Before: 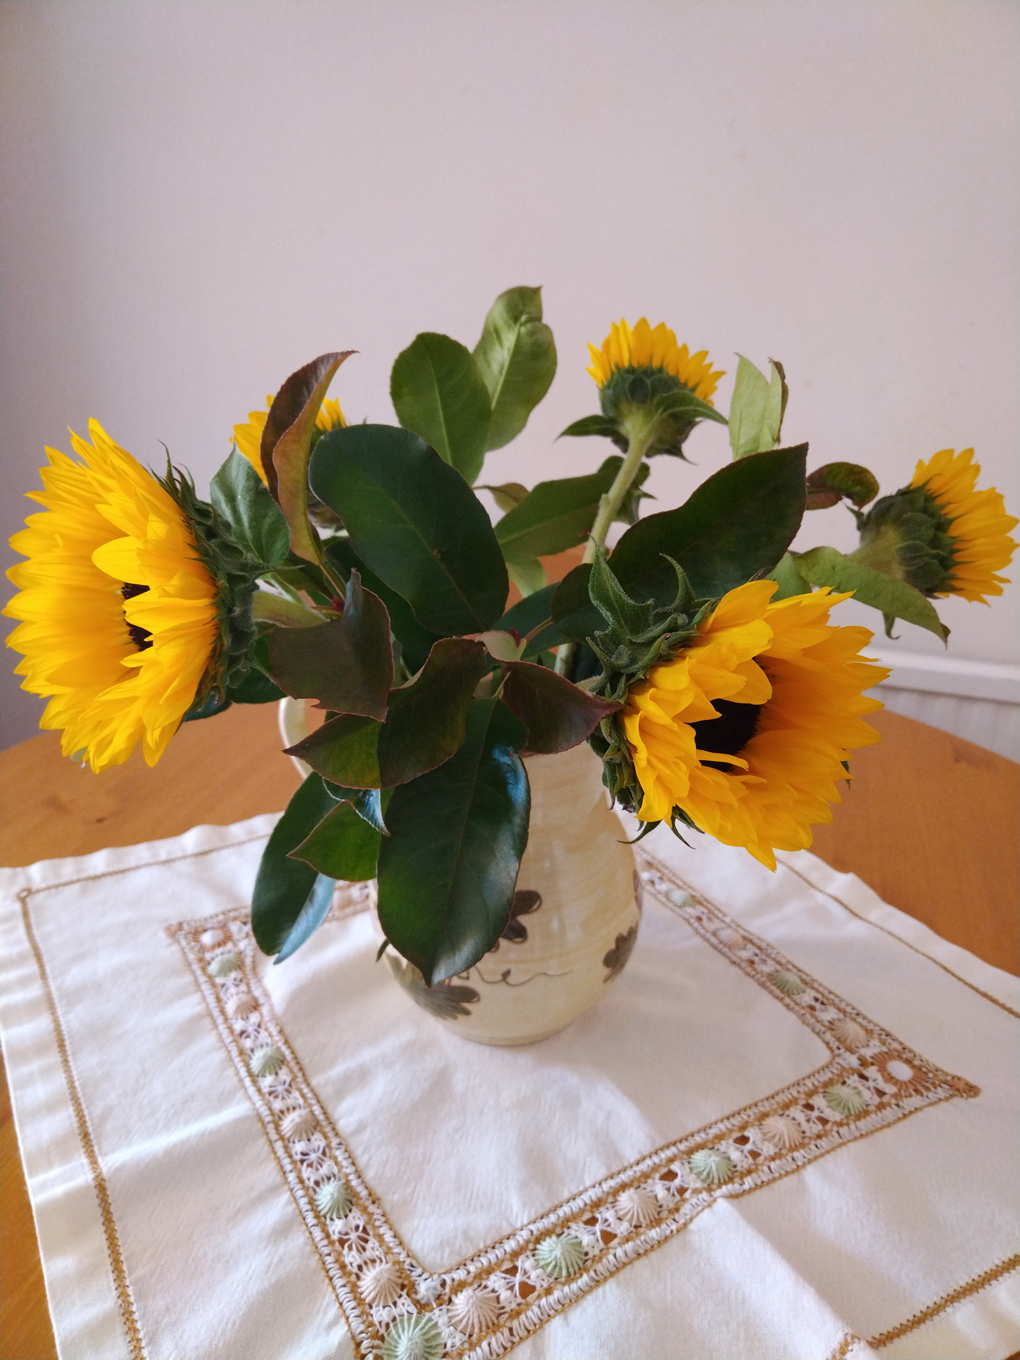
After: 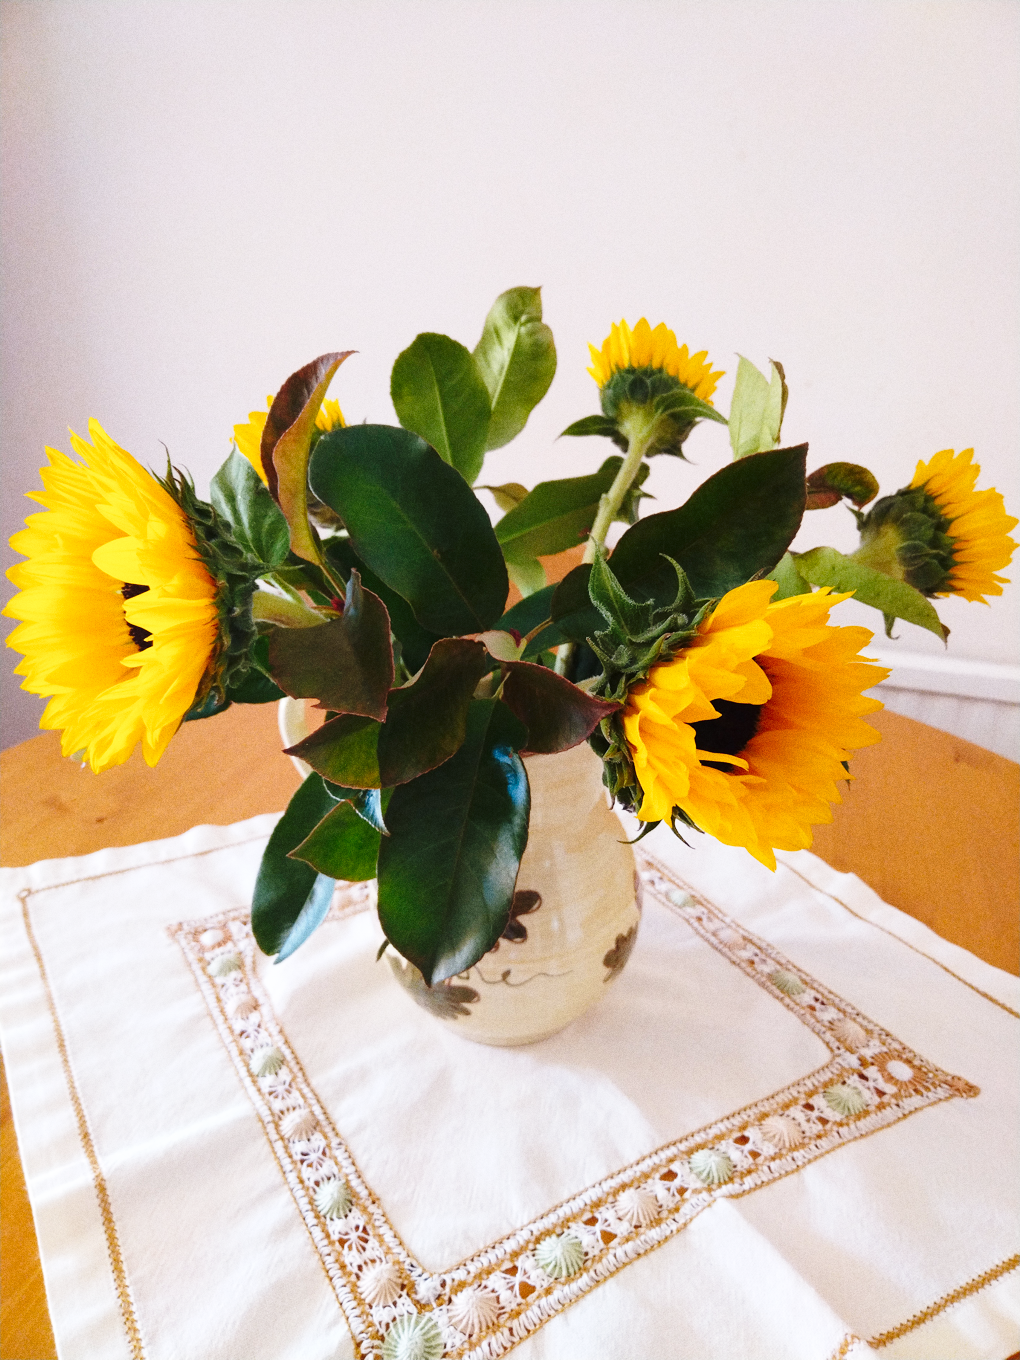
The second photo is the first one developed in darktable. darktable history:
grain: coarseness 0.09 ISO
base curve: curves: ch0 [(0, 0) (0.028, 0.03) (0.121, 0.232) (0.46, 0.748) (0.859, 0.968) (1, 1)], preserve colors none
